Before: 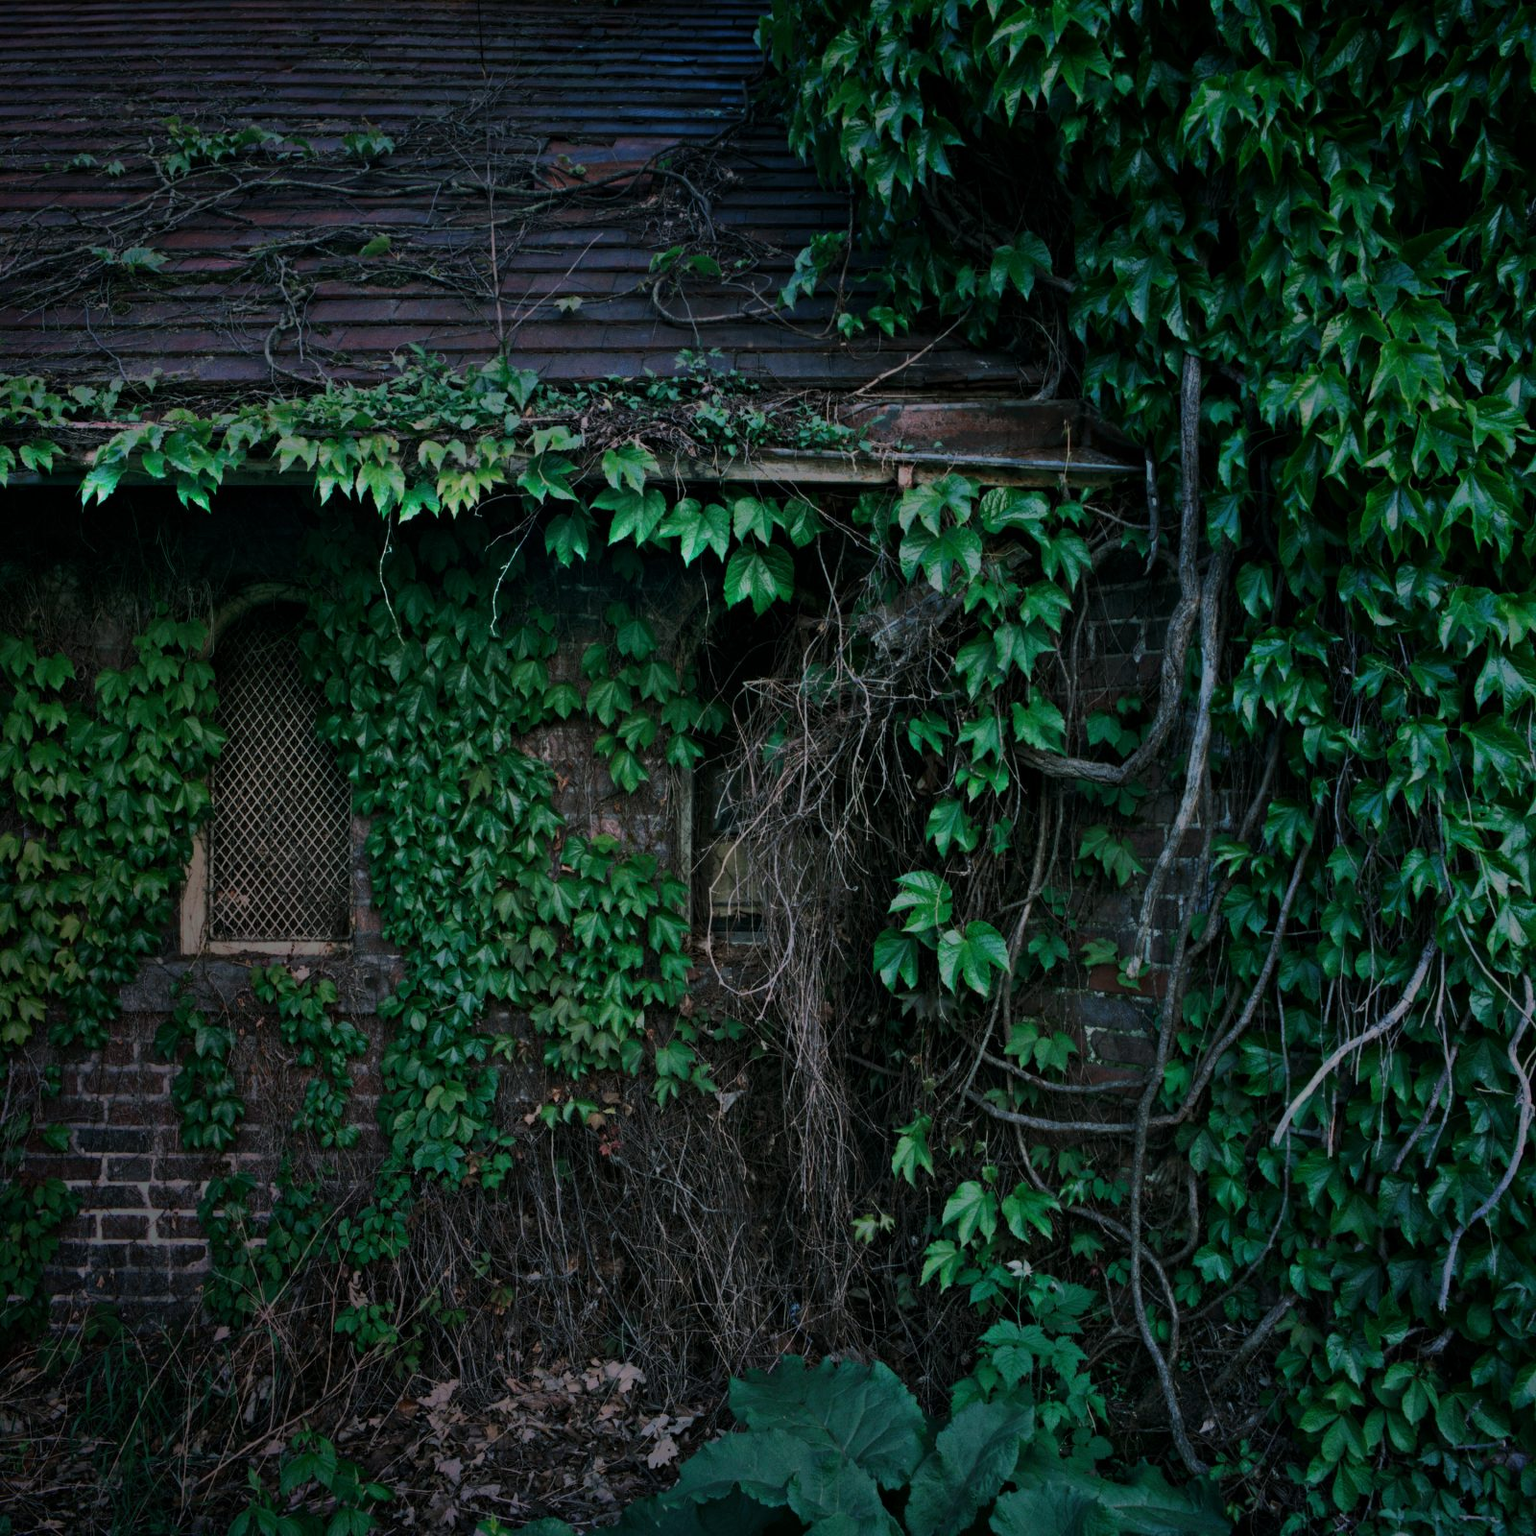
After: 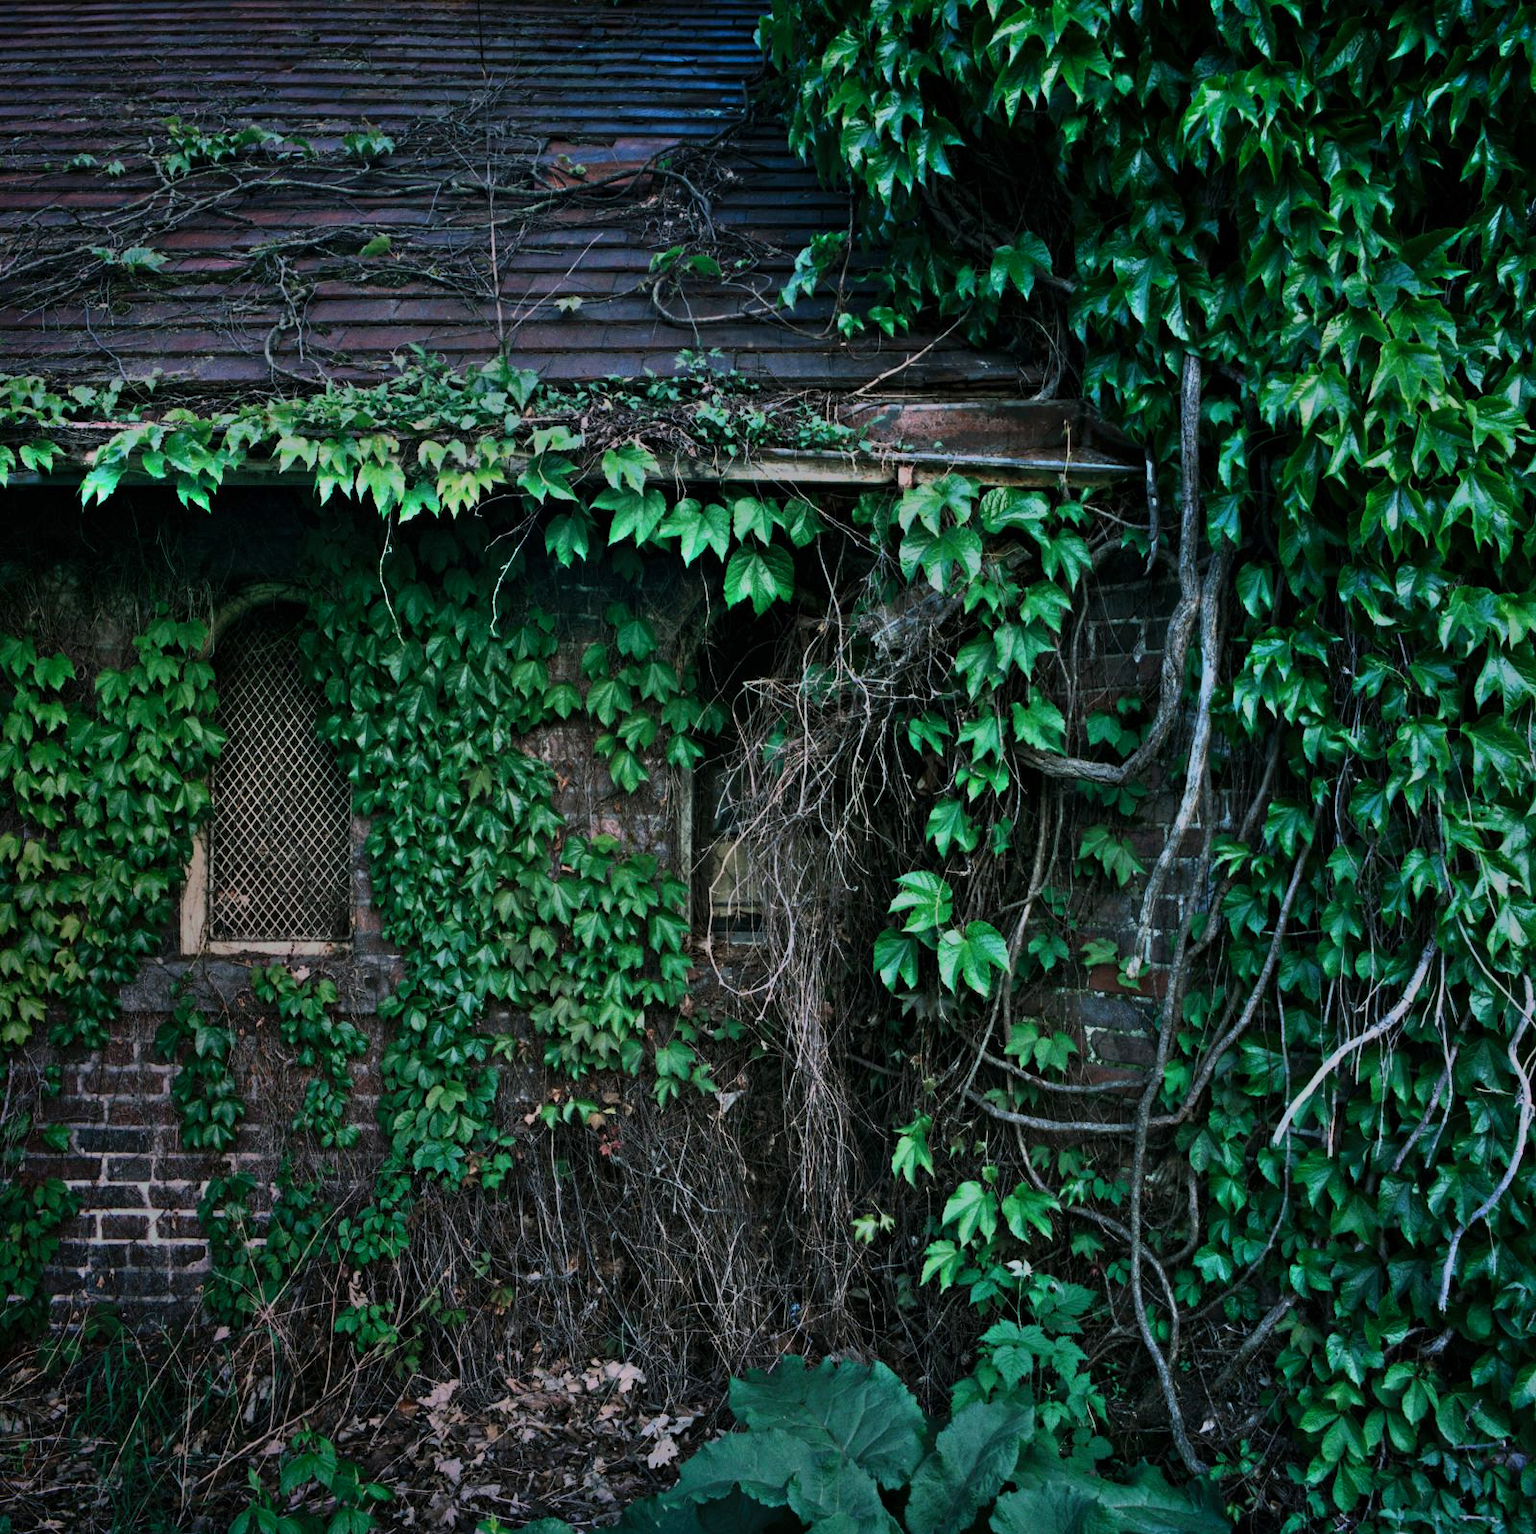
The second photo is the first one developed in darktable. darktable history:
crop: bottom 0.071%
shadows and highlights: shadows 49, highlights -41, soften with gaussian
